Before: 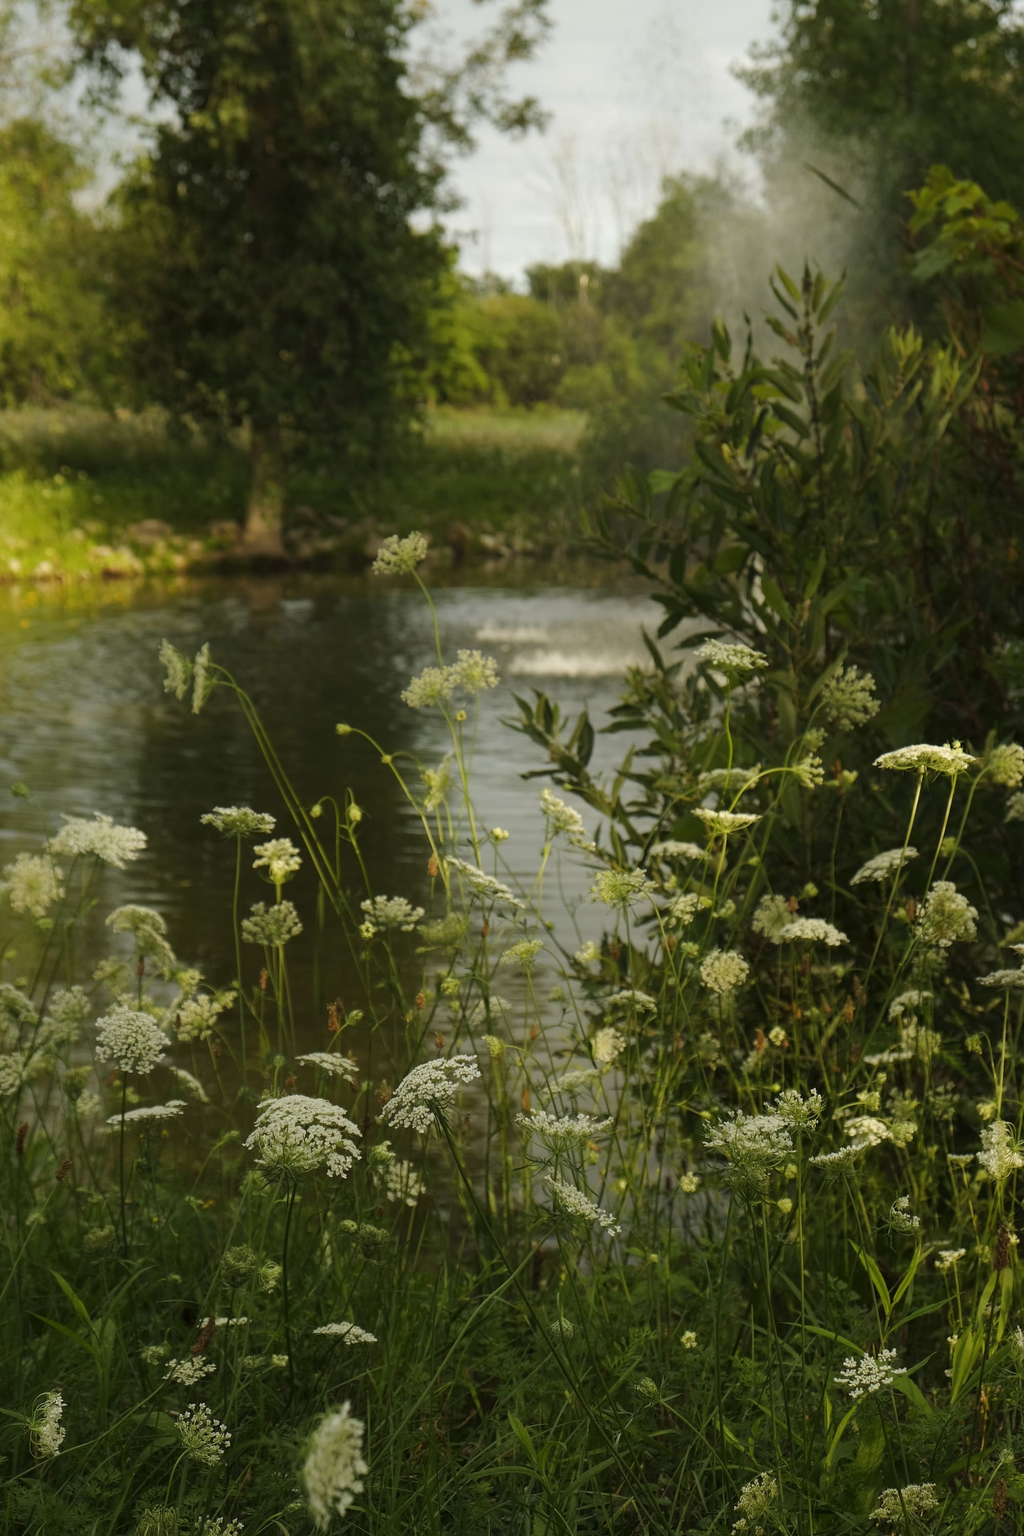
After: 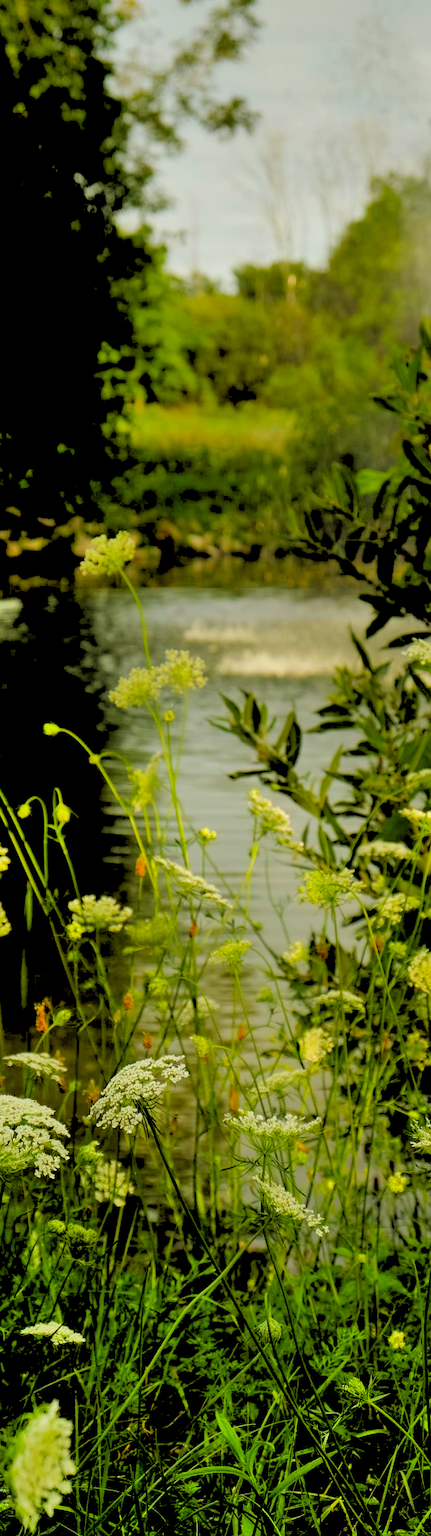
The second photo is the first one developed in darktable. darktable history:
crop: left 28.583%, right 29.231%
rgb levels: levels [[0.027, 0.429, 0.996], [0, 0.5, 1], [0, 0.5, 1]]
tone equalizer: on, module defaults
shadows and highlights: soften with gaussian
exposure: exposure 0.2 EV, compensate highlight preservation false
color correction: saturation 1.8
graduated density: on, module defaults
